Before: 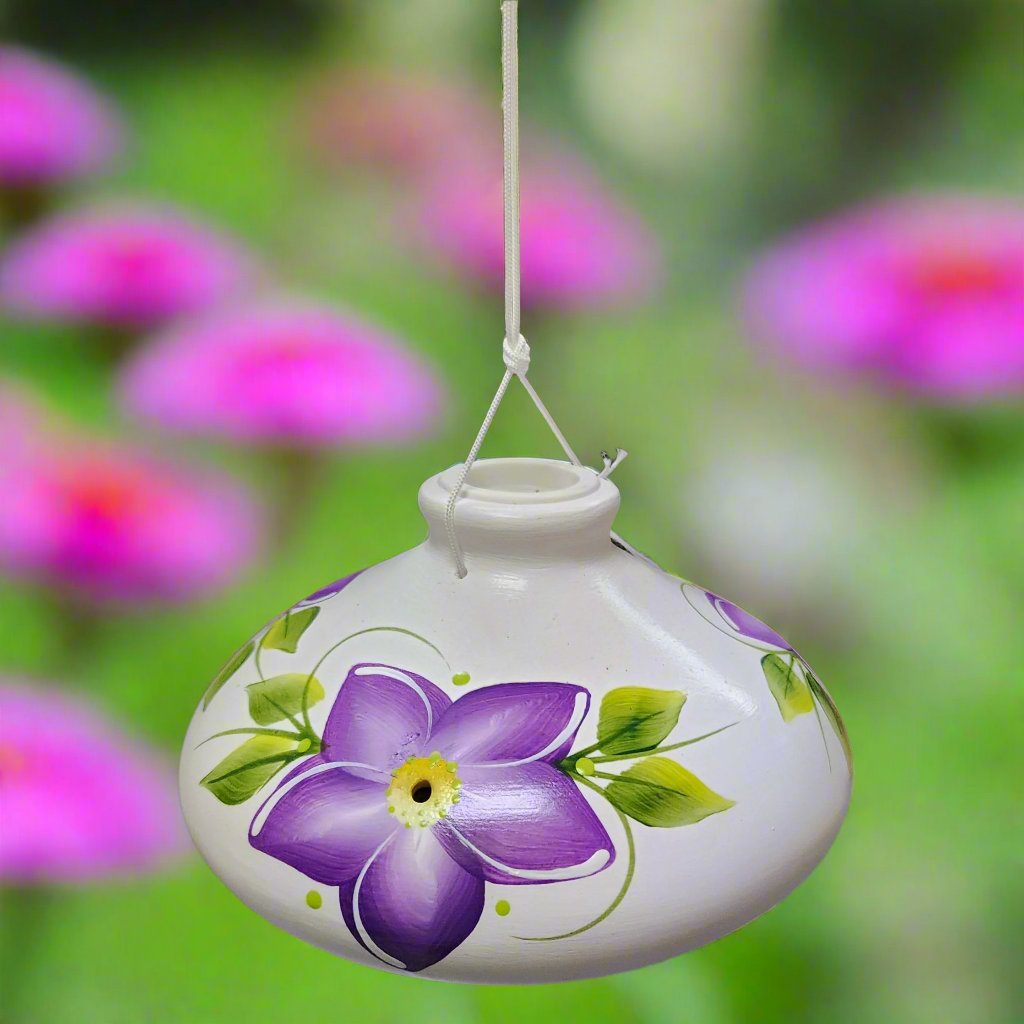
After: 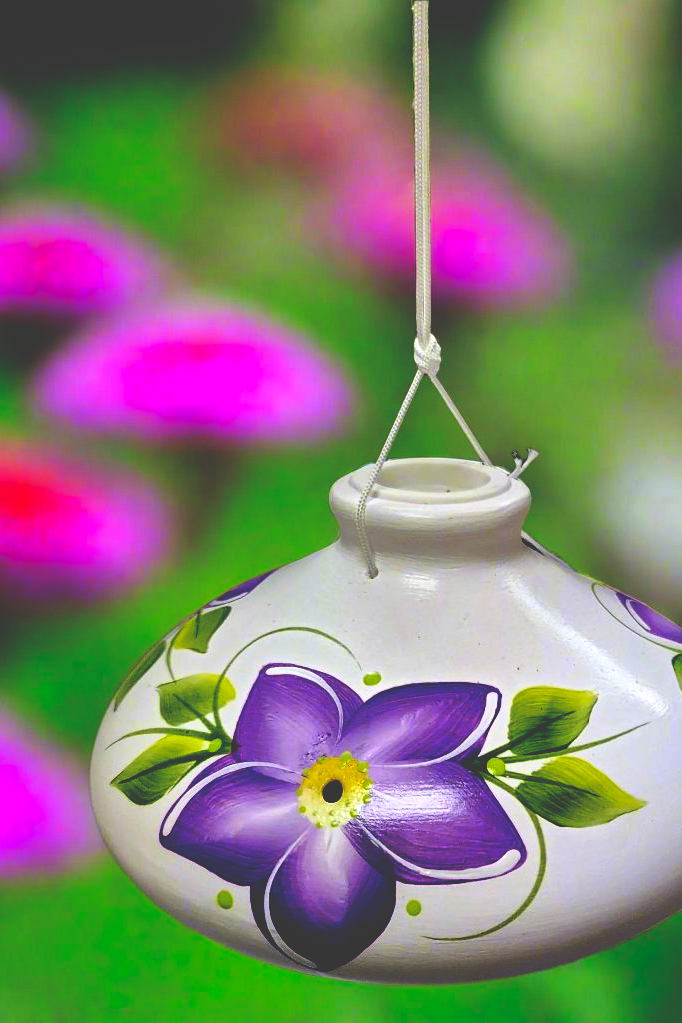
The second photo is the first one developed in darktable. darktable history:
crop and rotate: left 8.786%, right 24.548%
base curve: curves: ch0 [(0, 0.036) (0.083, 0.04) (0.804, 1)], preserve colors none
